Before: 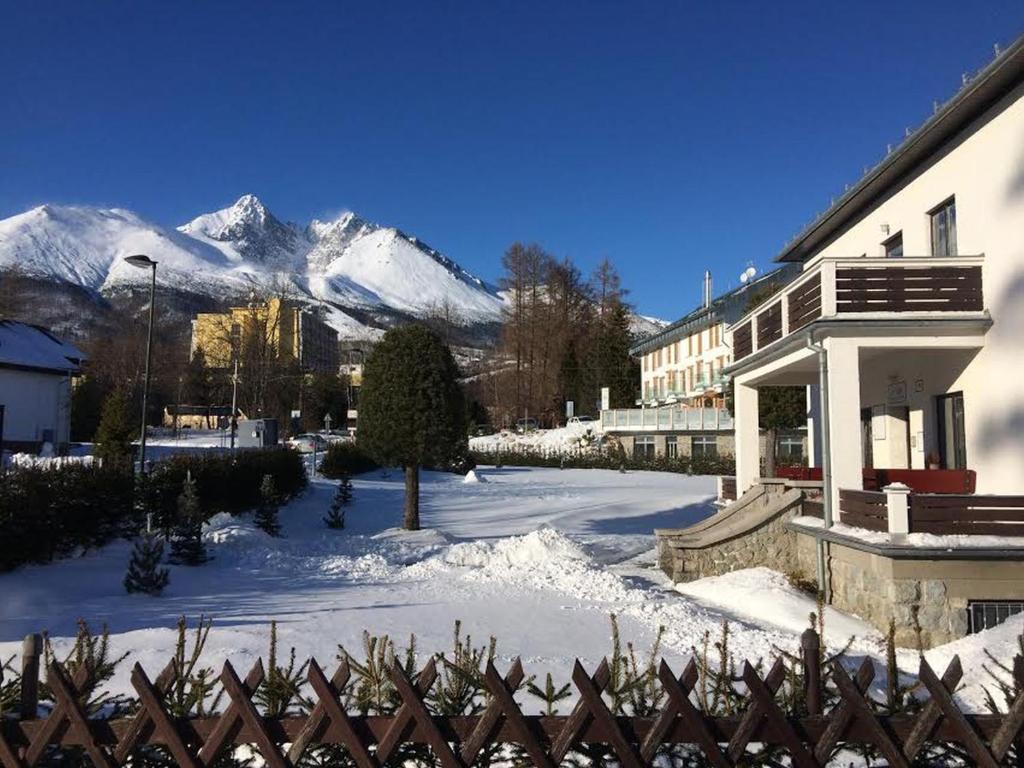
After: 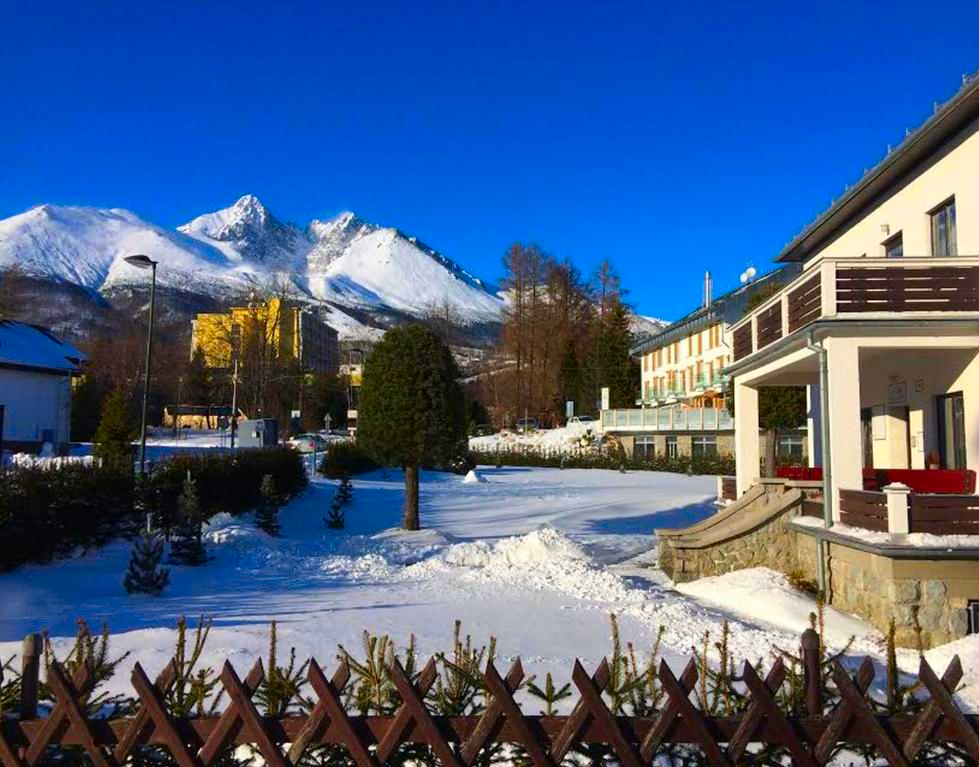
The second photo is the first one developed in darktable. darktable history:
crop: right 4.363%, bottom 0.04%
base curve: preserve colors none
color correction: highlights b* 0.062, saturation 1.85
